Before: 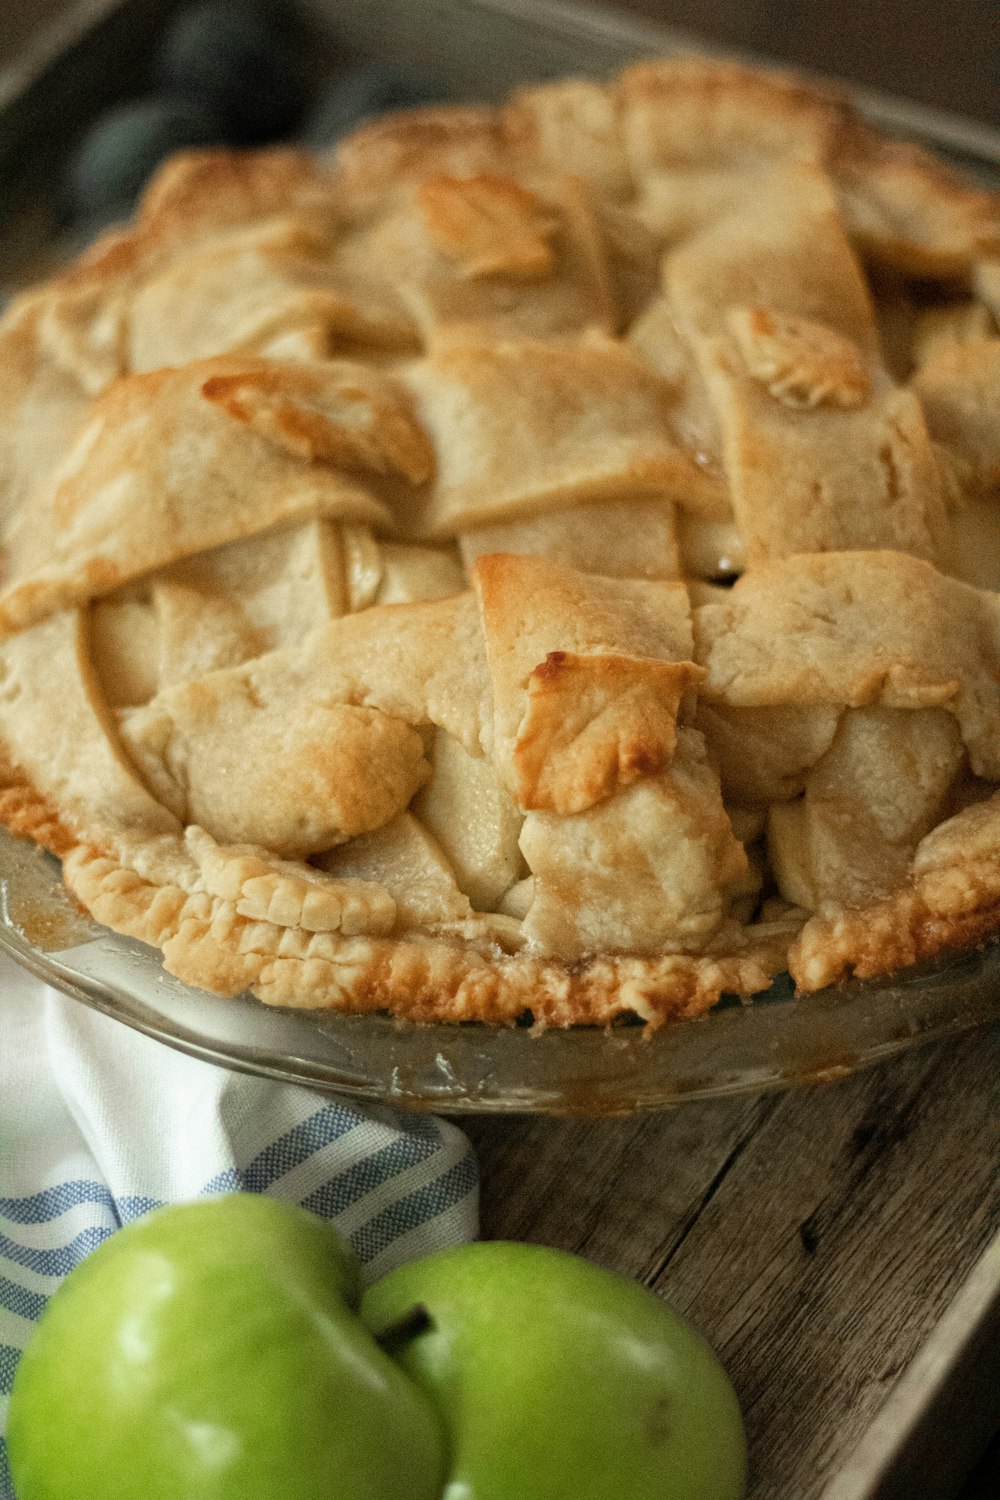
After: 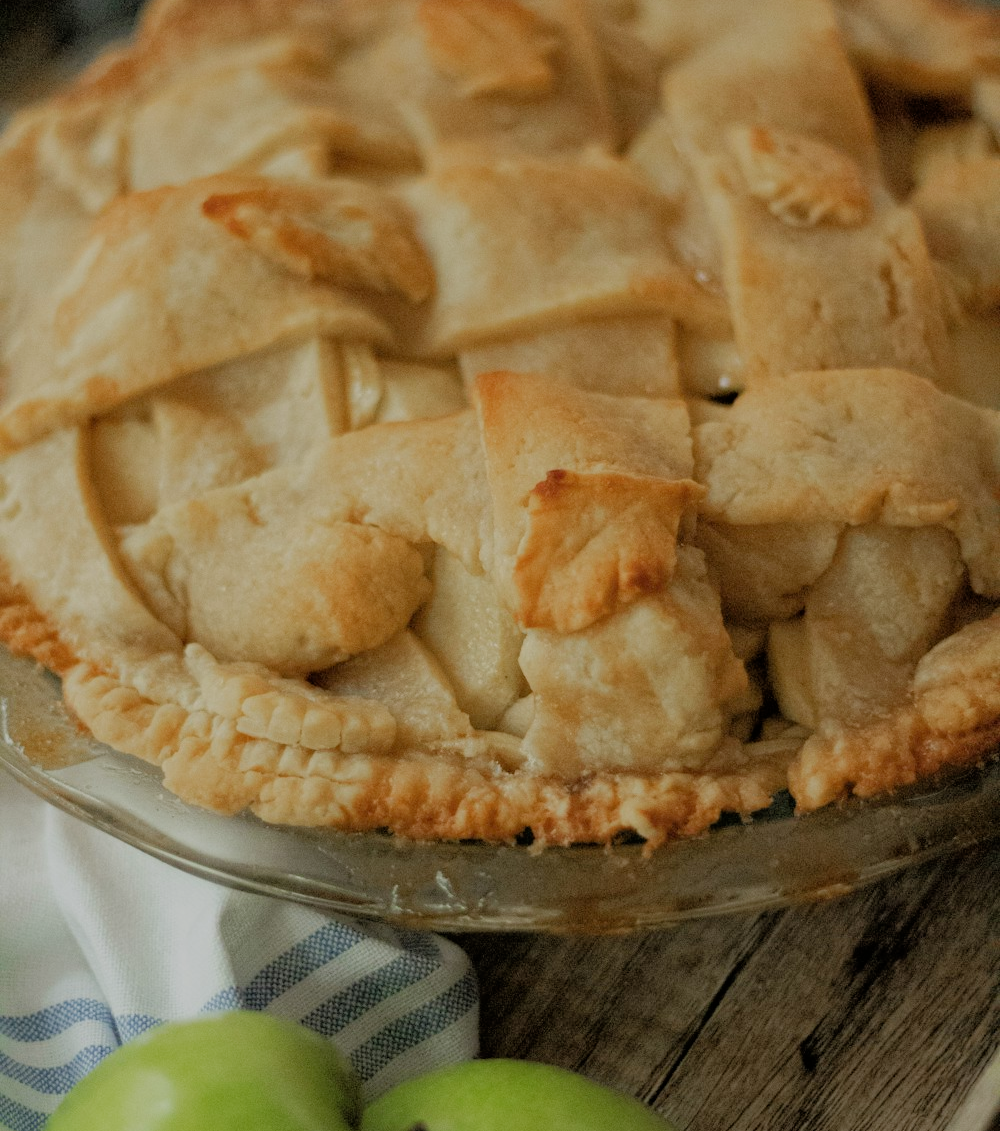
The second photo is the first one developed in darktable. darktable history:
filmic rgb: black relative exposure -7.65 EV, white relative exposure 4.56 EV, hardness 3.61, iterations of high-quality reconstruction 0
crop and rotate: top 12.147%, bottom 12.425%
tone equalizer: -8 EV 0.233 EV, -7 EV 0.416 EV, -6 EV 0.417 EV, -5 EV 0.28 EV, -3 EV -0.251 EV, -2 EV -0.435 EV, -1 EV -0.434 EV, +0 EV -0.223 EV, edges refinement/feathering 500, mask exposure compensation -1.57 EV, preserve details no
